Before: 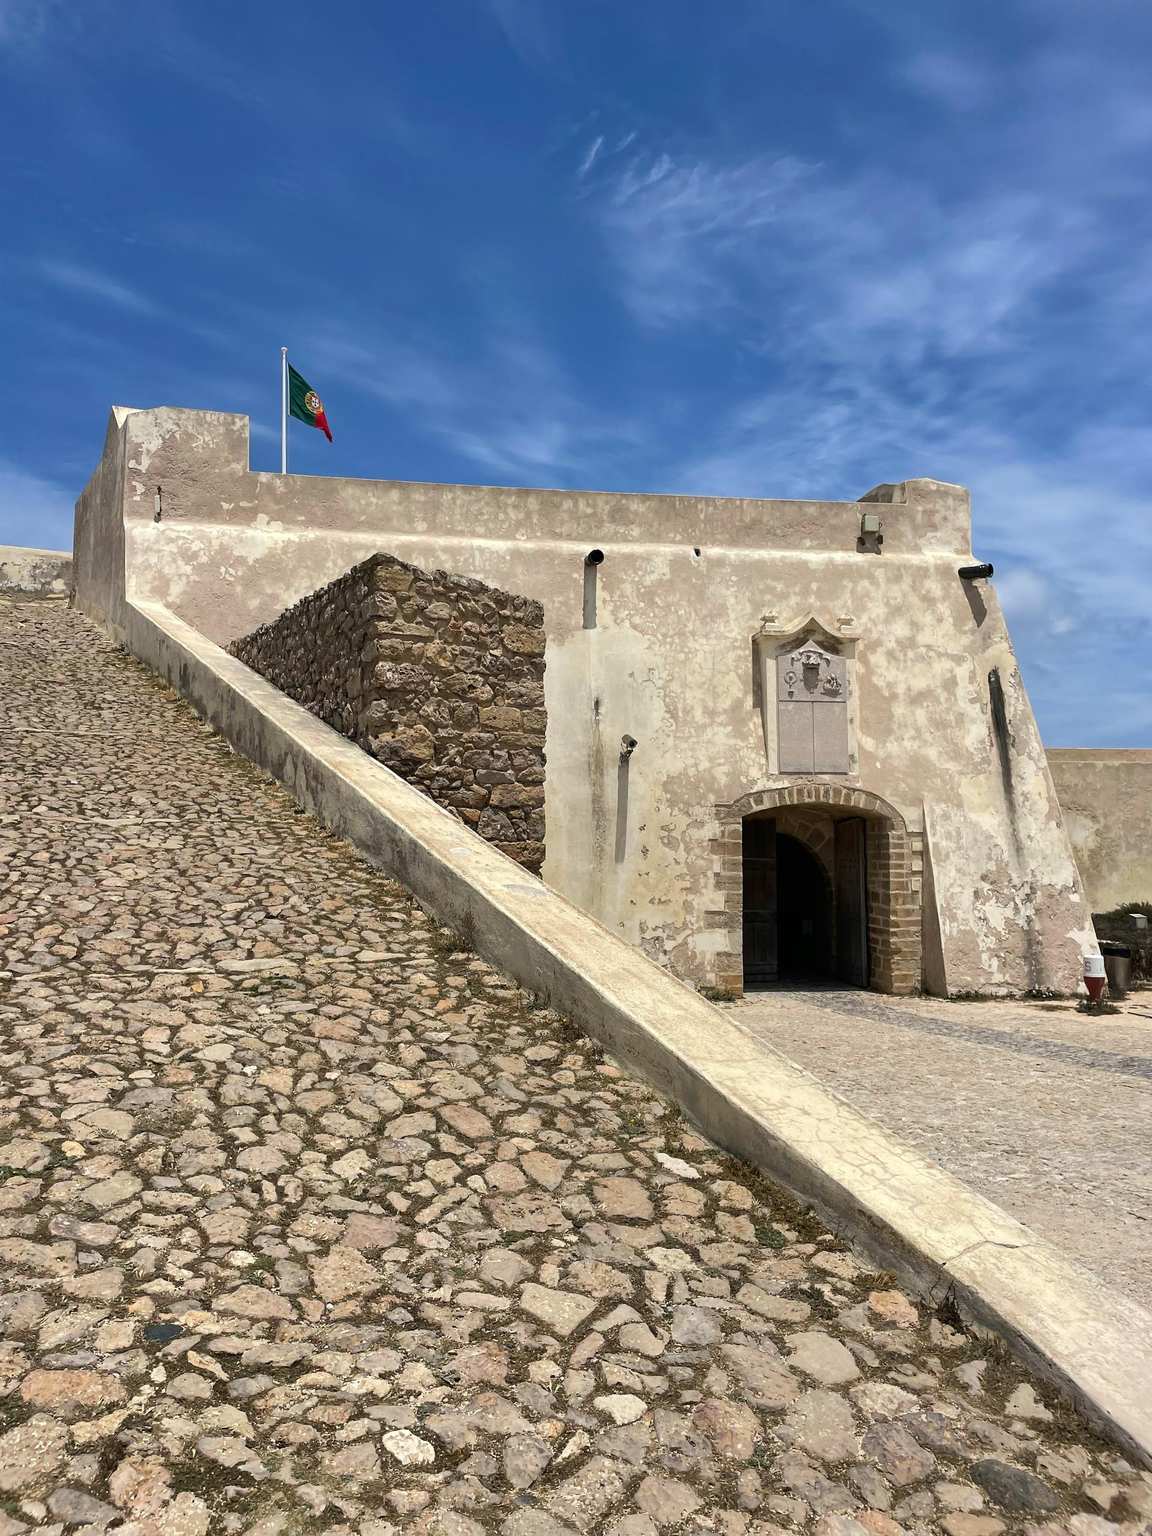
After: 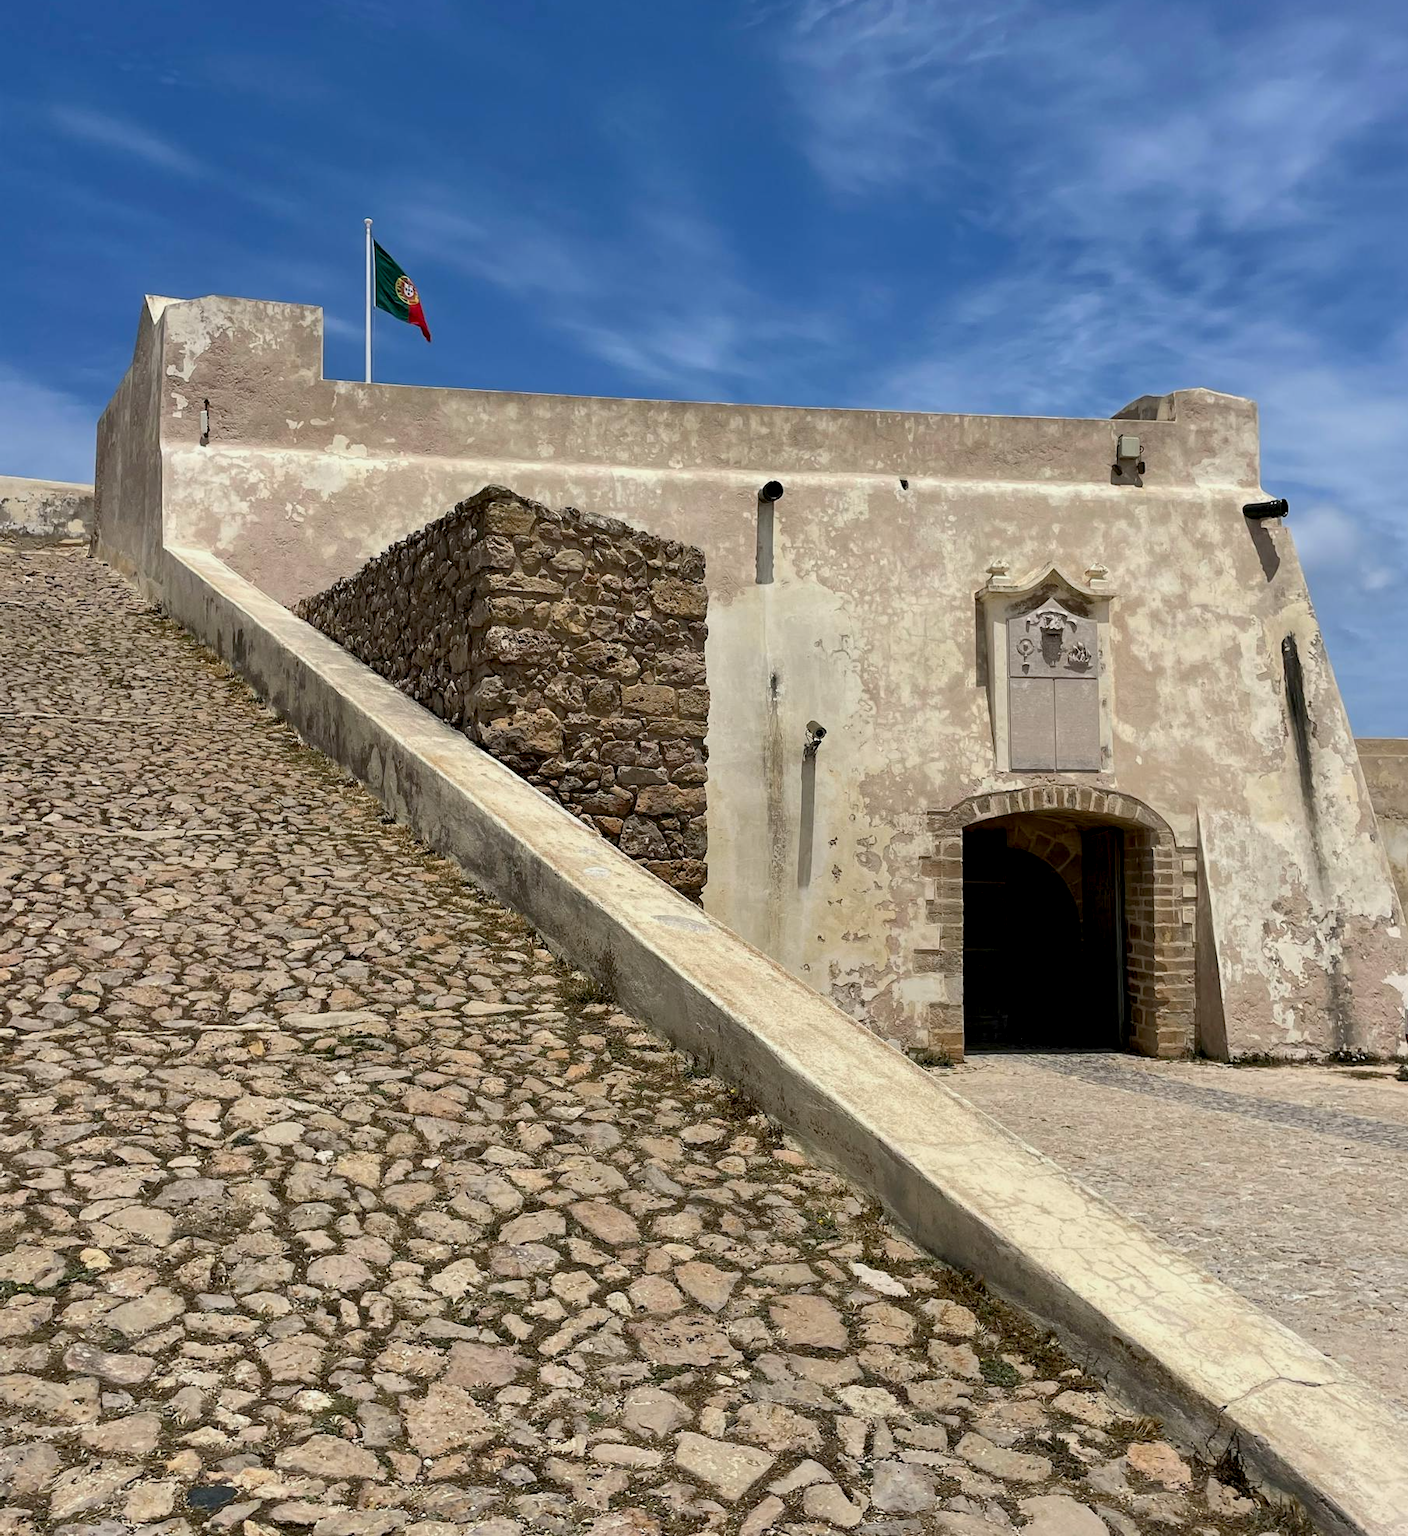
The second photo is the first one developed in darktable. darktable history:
exposure: black level correction 0.009, exposure -0.159 EV, compensate highlight preservation false
crop and rotate: angle 0.03°, top 11.643%, right 5.651%, bottom 11.189%
